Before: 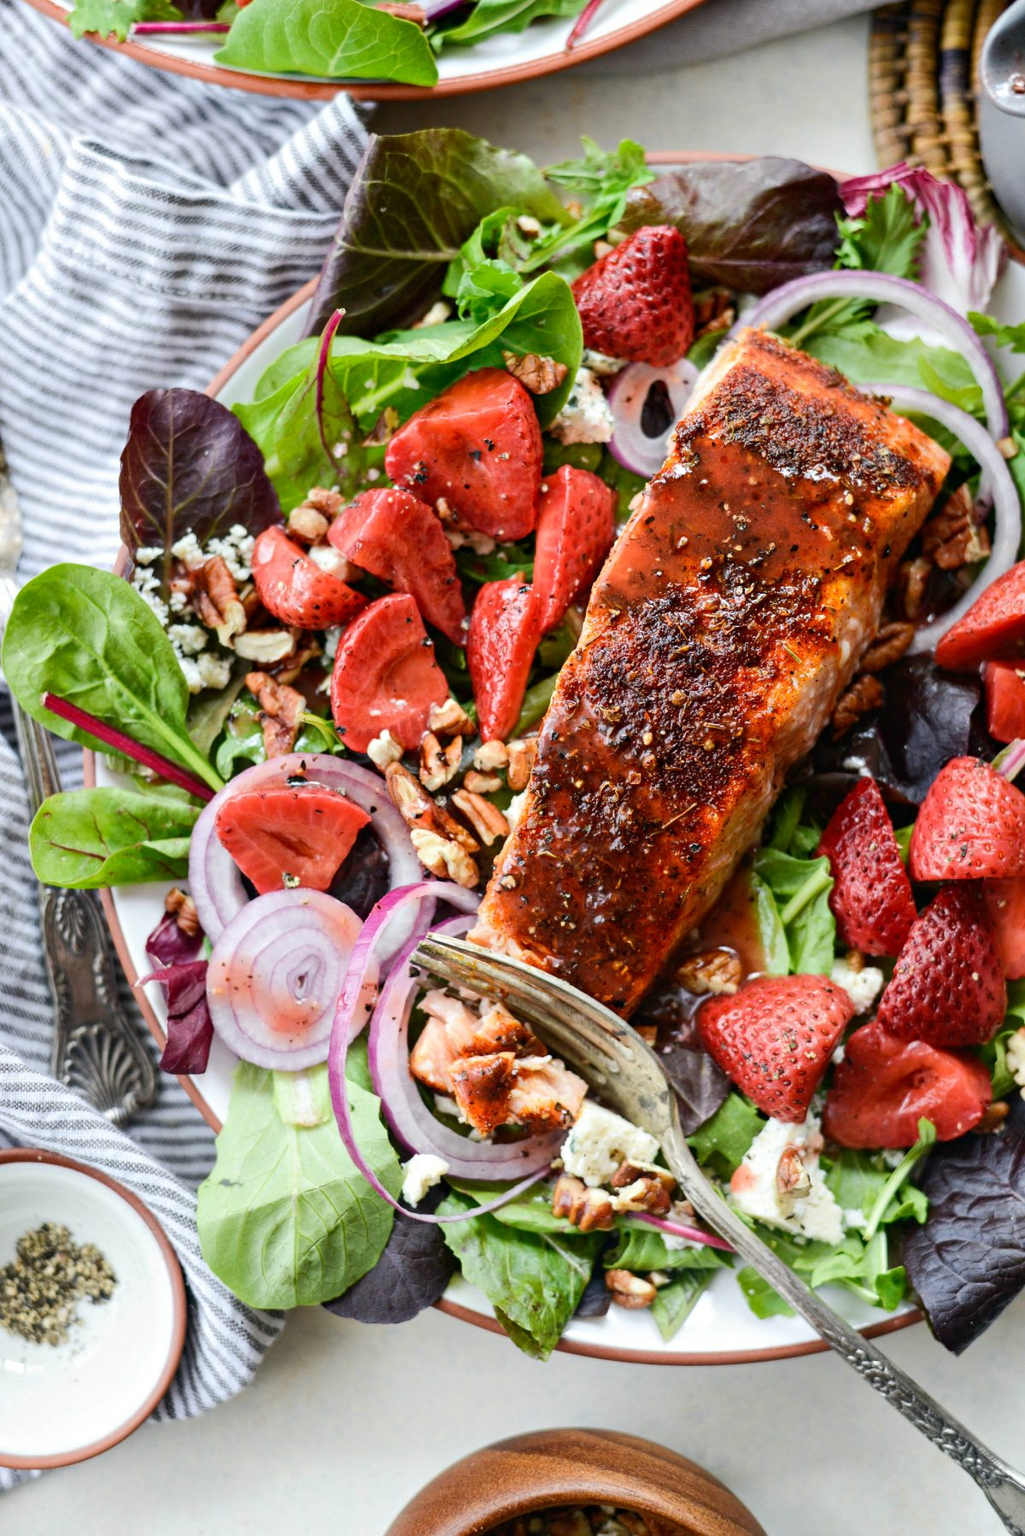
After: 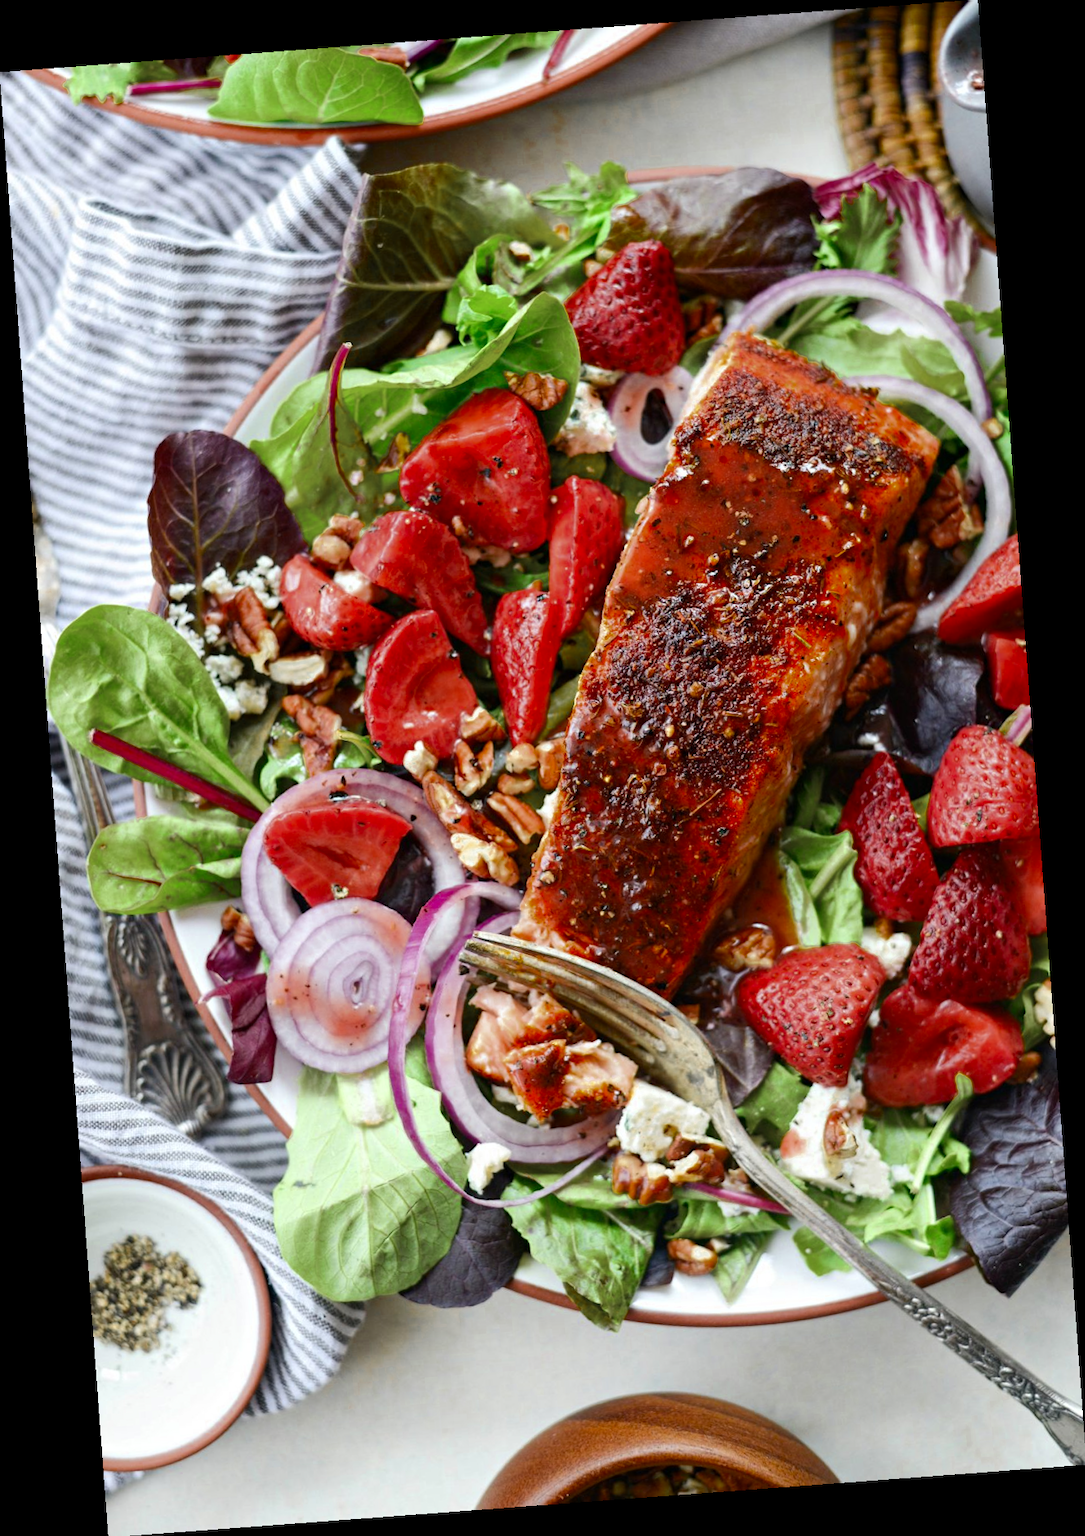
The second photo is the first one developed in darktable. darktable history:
color zones: curves: ch0 [(0.11, 0.396) (0.195, 0.36) (0.25, 0.5) (0.303, 0.412) (0.357, 0.544) (0.75, 0.5) (0.967, 0.328)]; ch1 [(0, 0.468) (0.112, 0.512) (0.202, 0.6) (0.25, 0.5) (0.307, 0.352) (0.357, 0.544) (0.75, 0.5) (0.963, 0.524)]
rotate and perspective: rotation -4.25°, automatic cropping off
